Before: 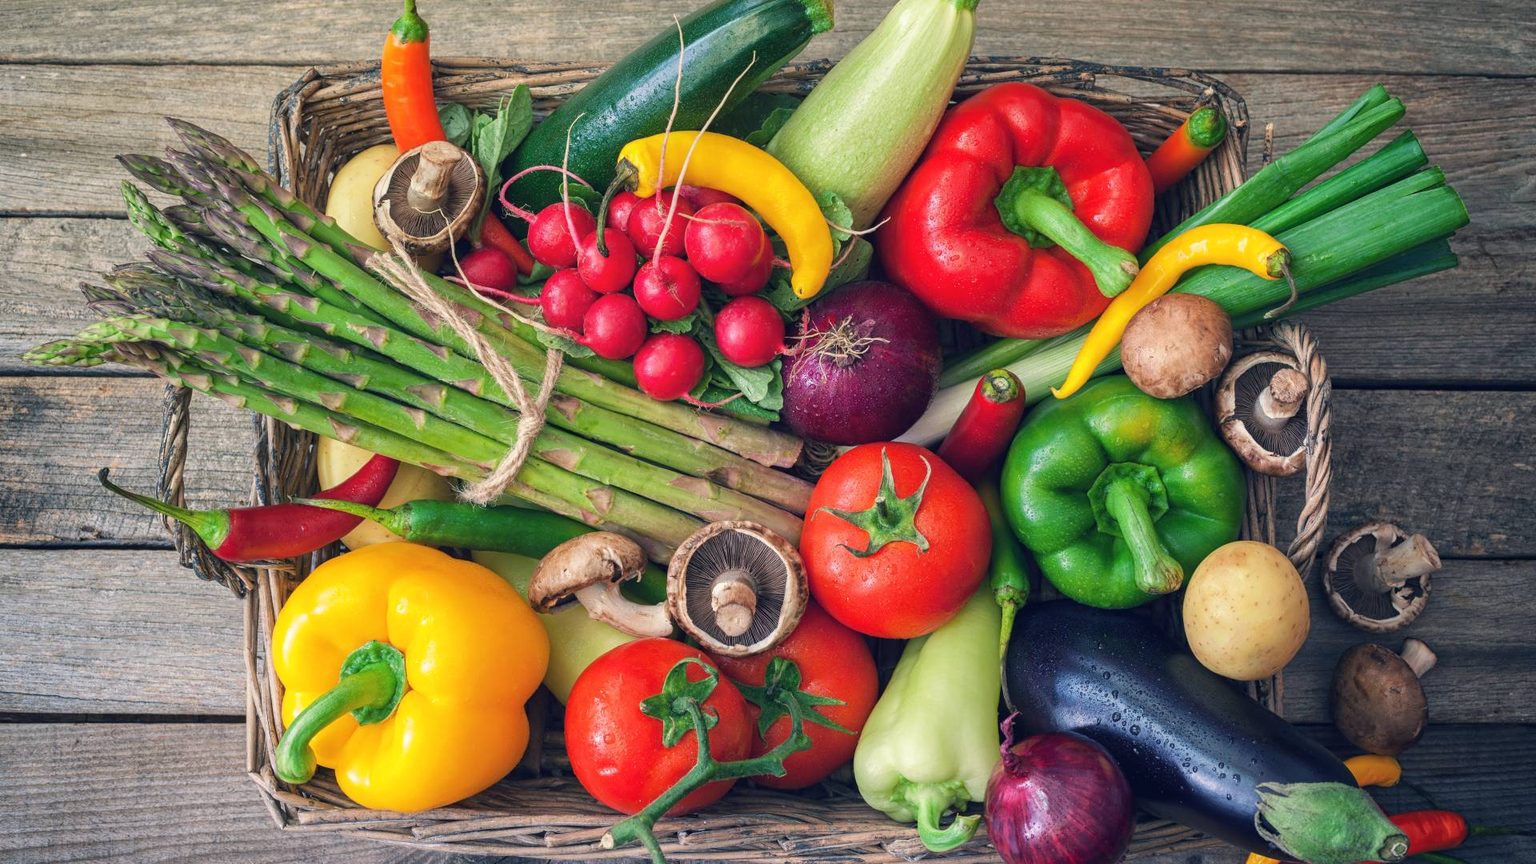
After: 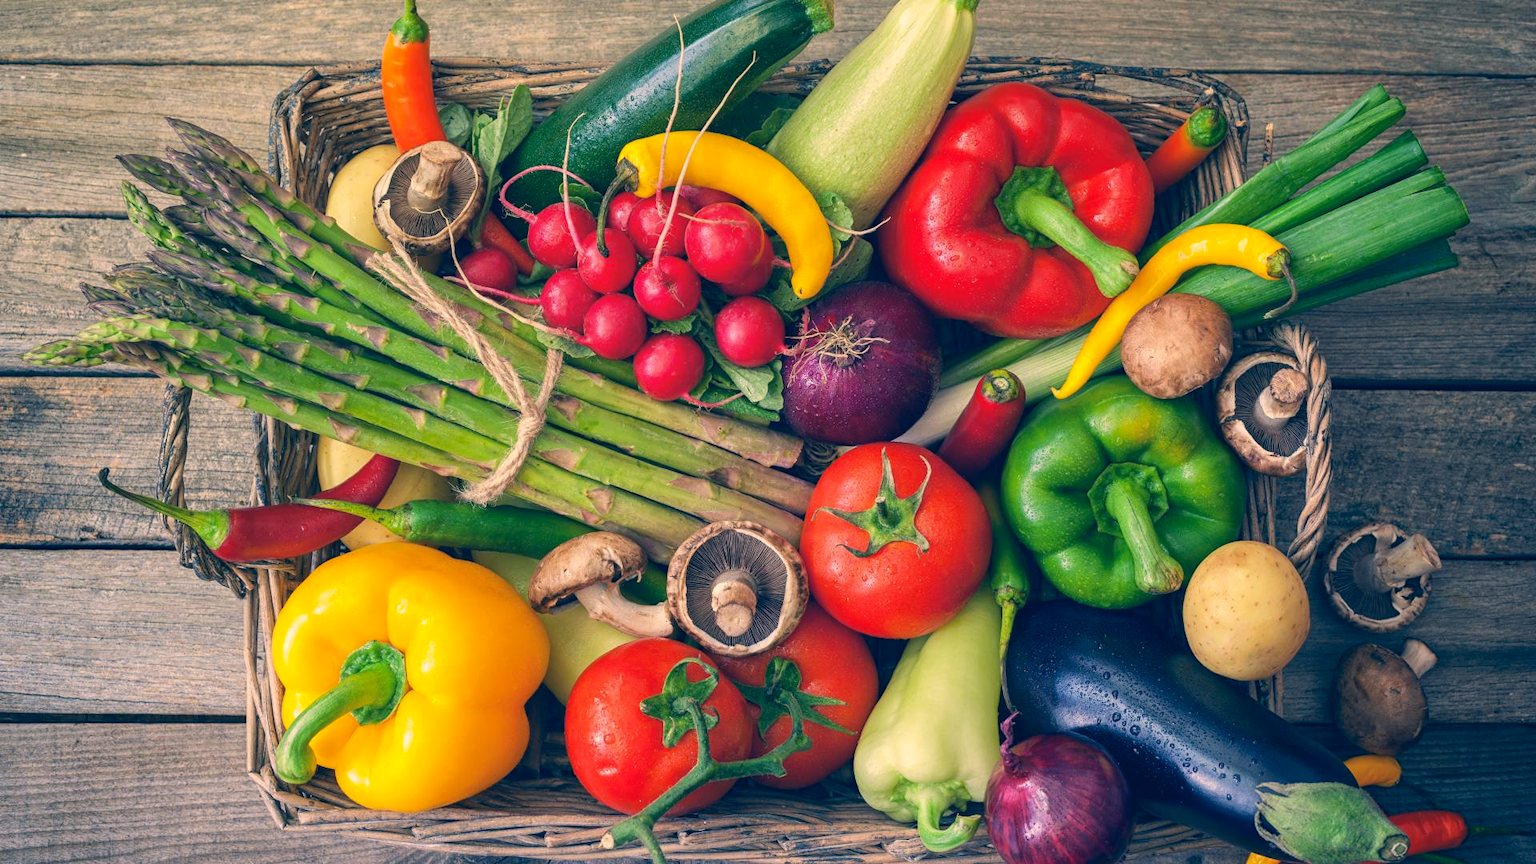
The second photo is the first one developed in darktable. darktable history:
color correction: highlights a* 10.3, highlights b* 14.52, shadows a* -10.25, shadows b* -14.99
